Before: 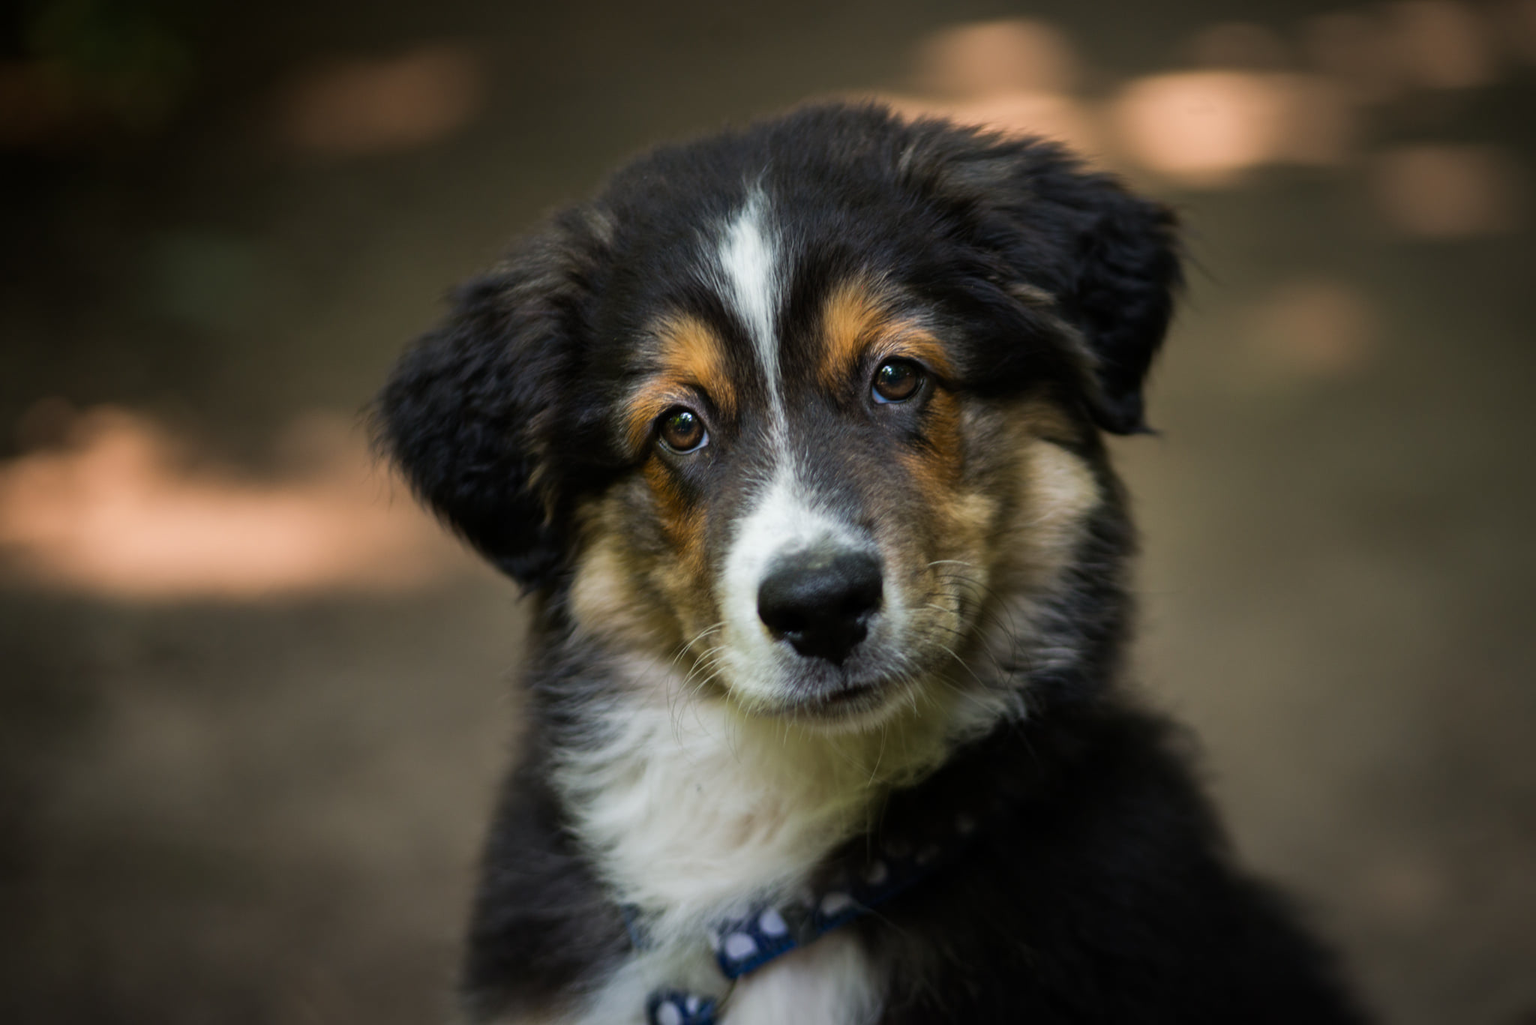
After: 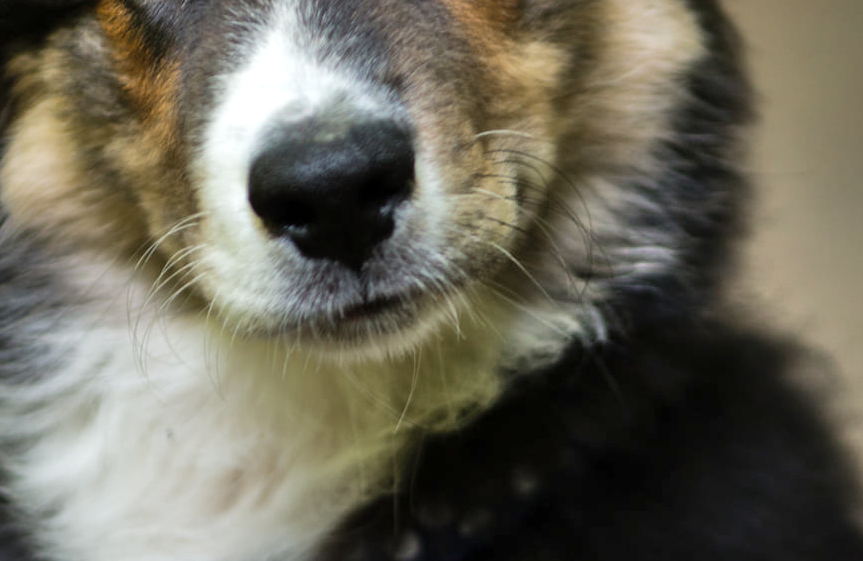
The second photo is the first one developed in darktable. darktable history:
crop: left 37.221%, top 45.169%, right 20.63%, bottom 13.777%
shadows and highlights: radius 110.86, shadows 51.09, white point adjustment 9.16, highlights -4.17, highlights color adjustment 32.2%, soften with gaussian
